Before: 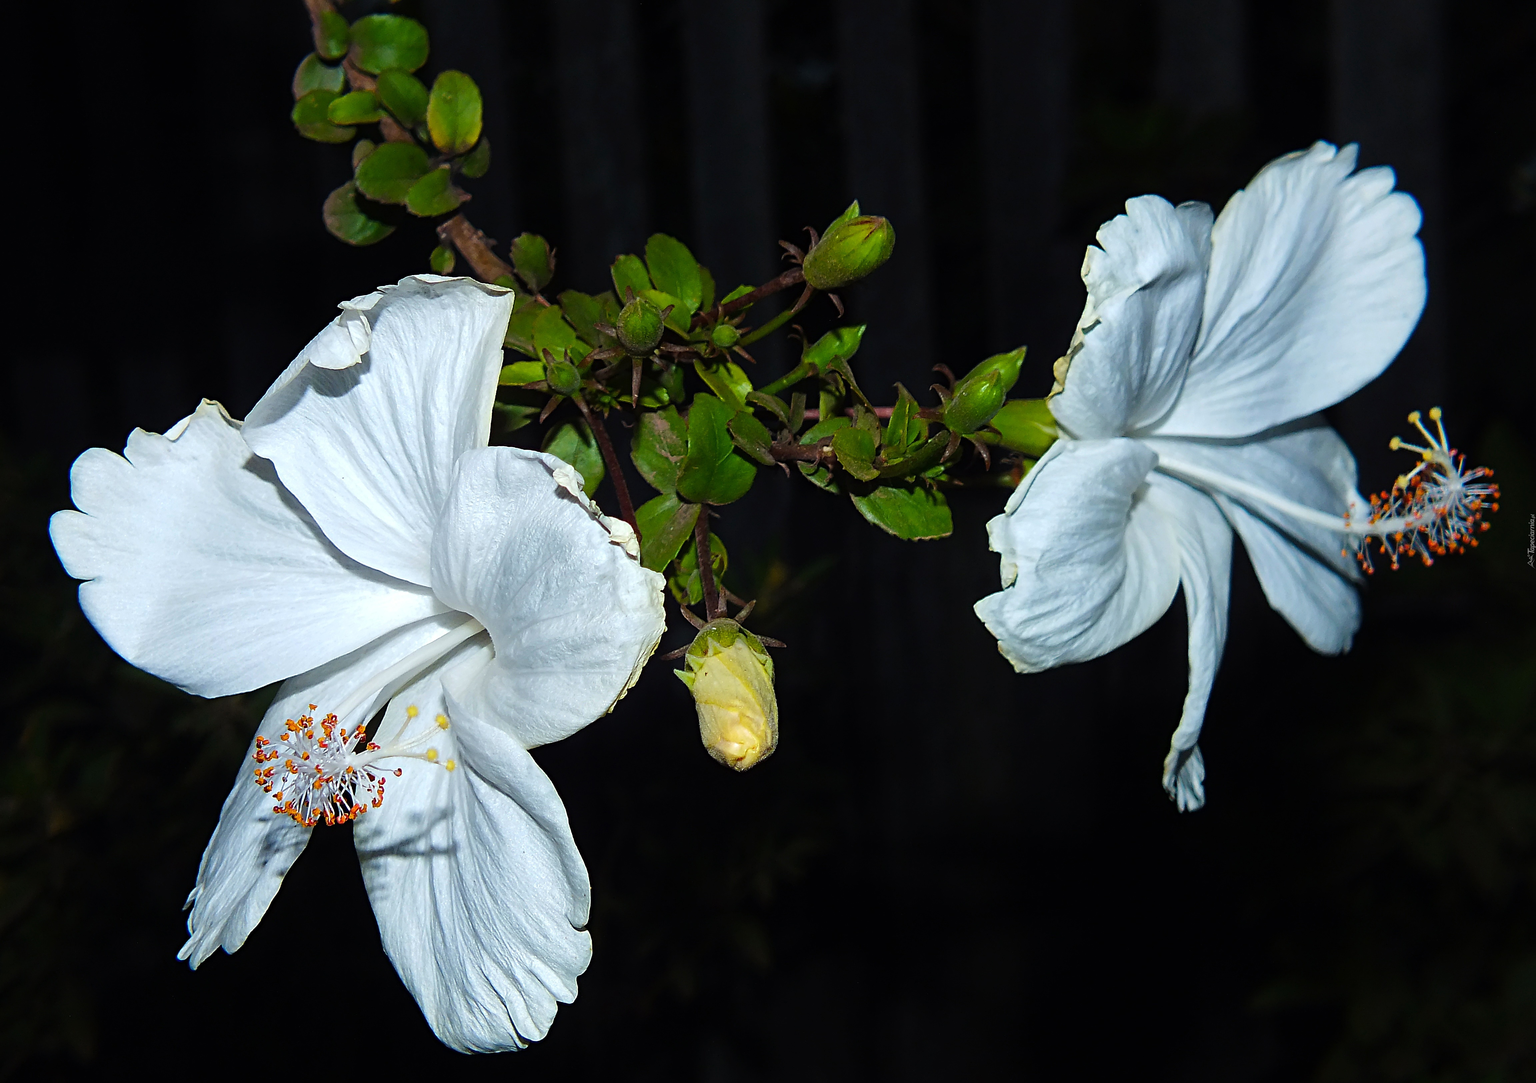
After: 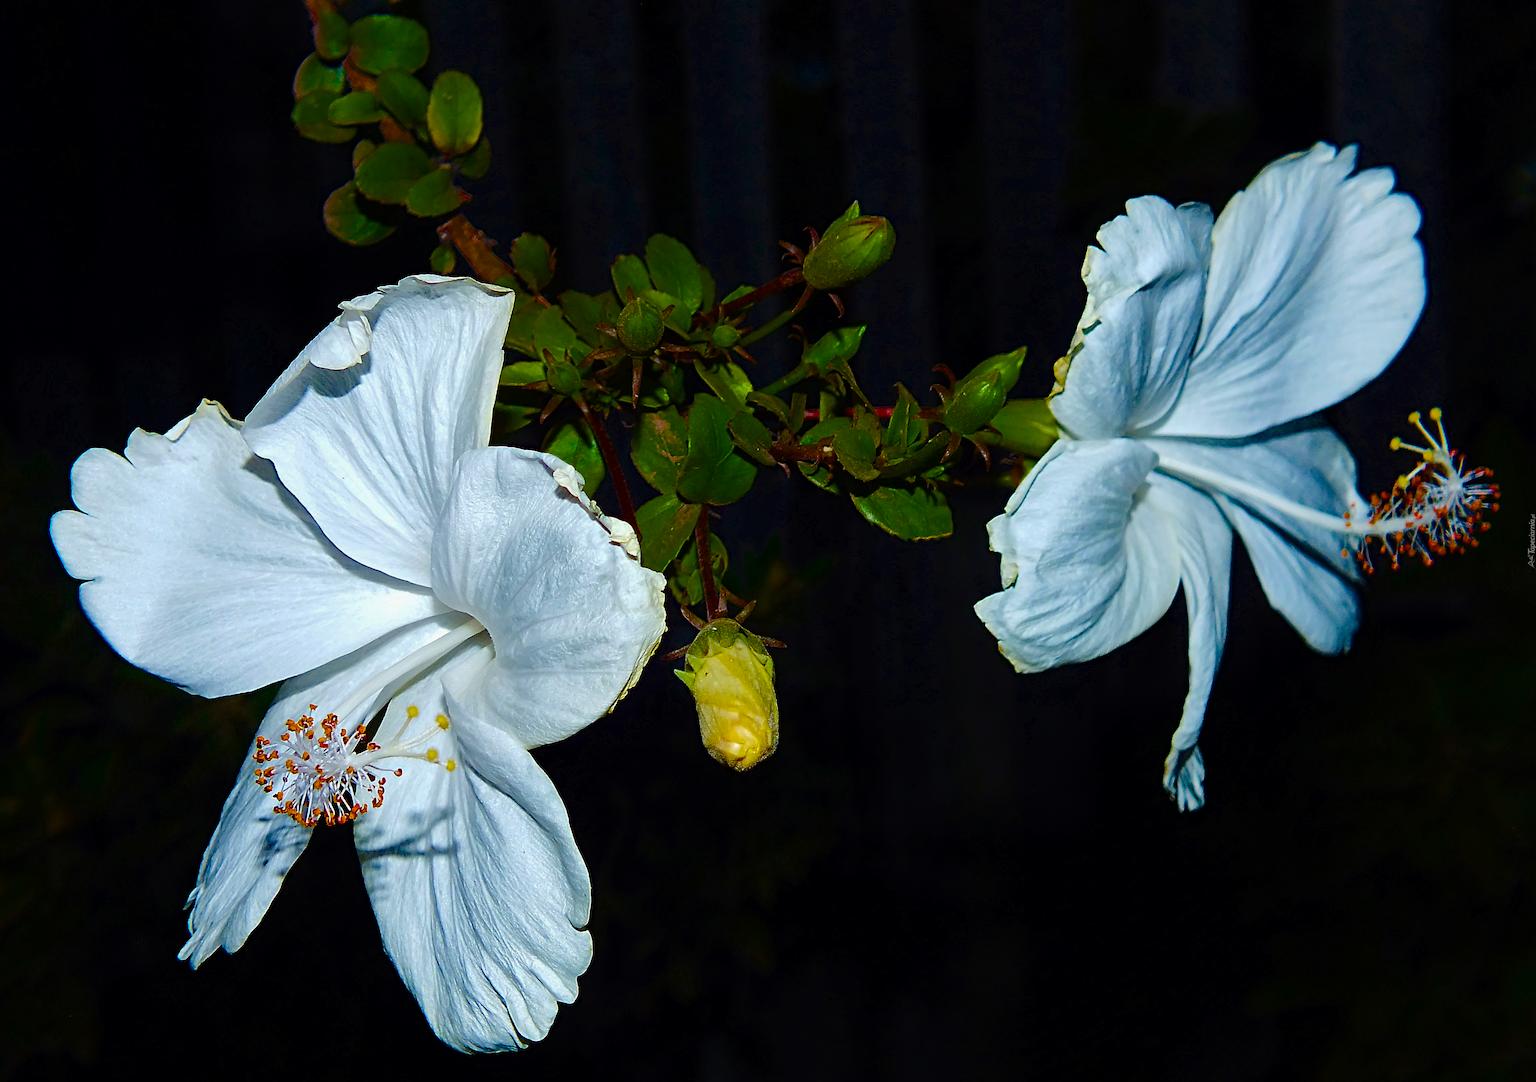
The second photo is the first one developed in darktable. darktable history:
color balance rgb: linear chroma grading › global chroma 14.907%, perceptual saturation grading › global saturation 34.664%, perceptual saturation grading › highlights -25.666%, perceptual saturation grading › shadows 49.73%, global vibrance 6.747%, saturation formula JzAzBz (2021)
shadows and highlights: shadows -20.03, white point adjustment -1.83, highlights -35.19
